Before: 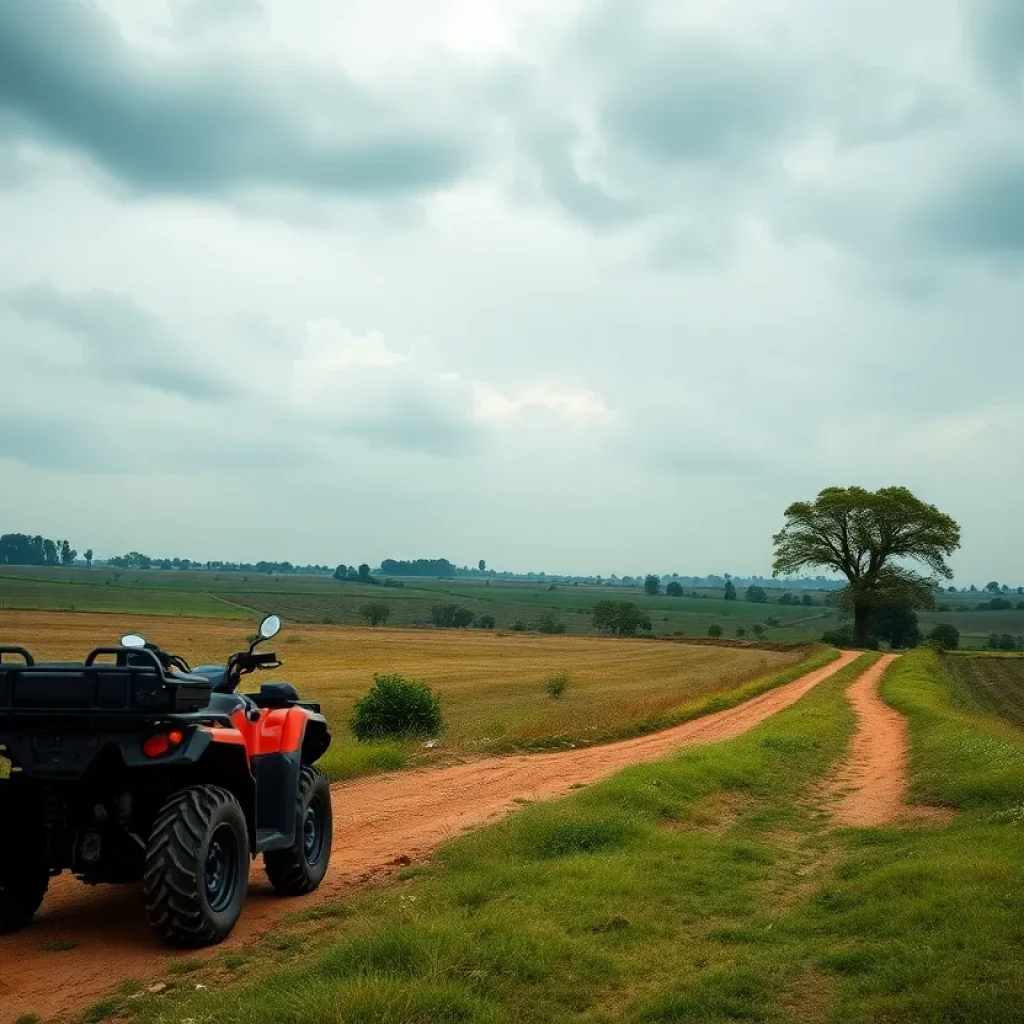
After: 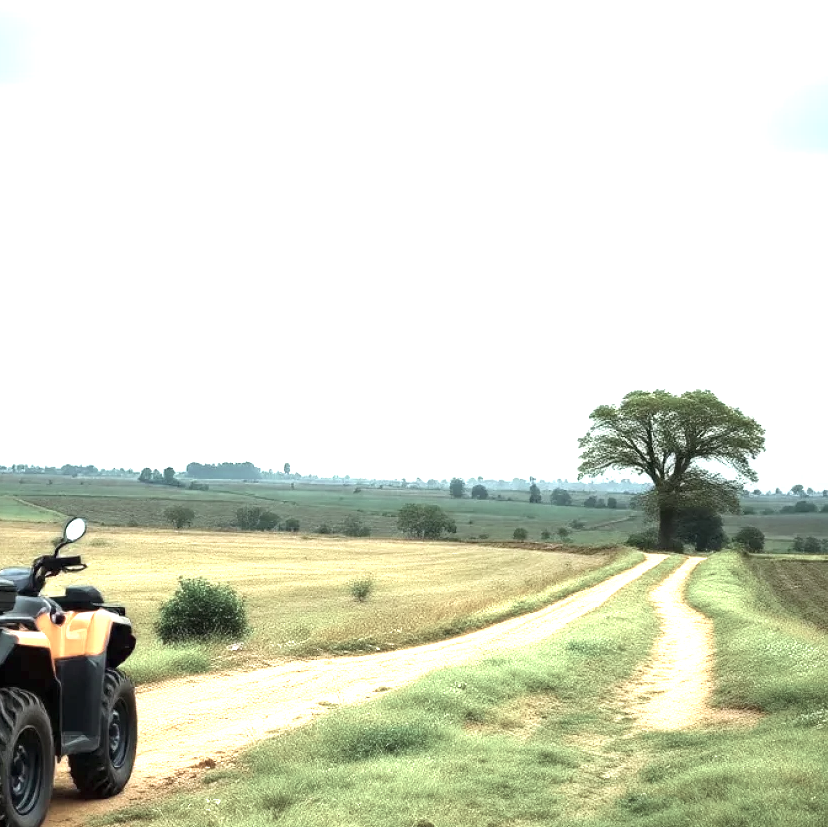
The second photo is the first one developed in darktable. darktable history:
crop: left 19.129%, top 9.566%, right 0%, bottom 9.642%
exposure: black level correction 0, exposure 1.199 EV, compensate highlight preservation false
color zones: curves: ch0 [(0.25, 0.667) (0.758, 0.368)]; ch1 [(0.215, 0.245) (0.761, 0.373)]; ch2 [(0.247, 0.554) (0.761, 0.436)]
color balance rgb: shadows lift › chroma 1.04%, shadows lift › hue 28.9°, perceptual saturation grading › global saturation 19.781%, contrast -10.033%
